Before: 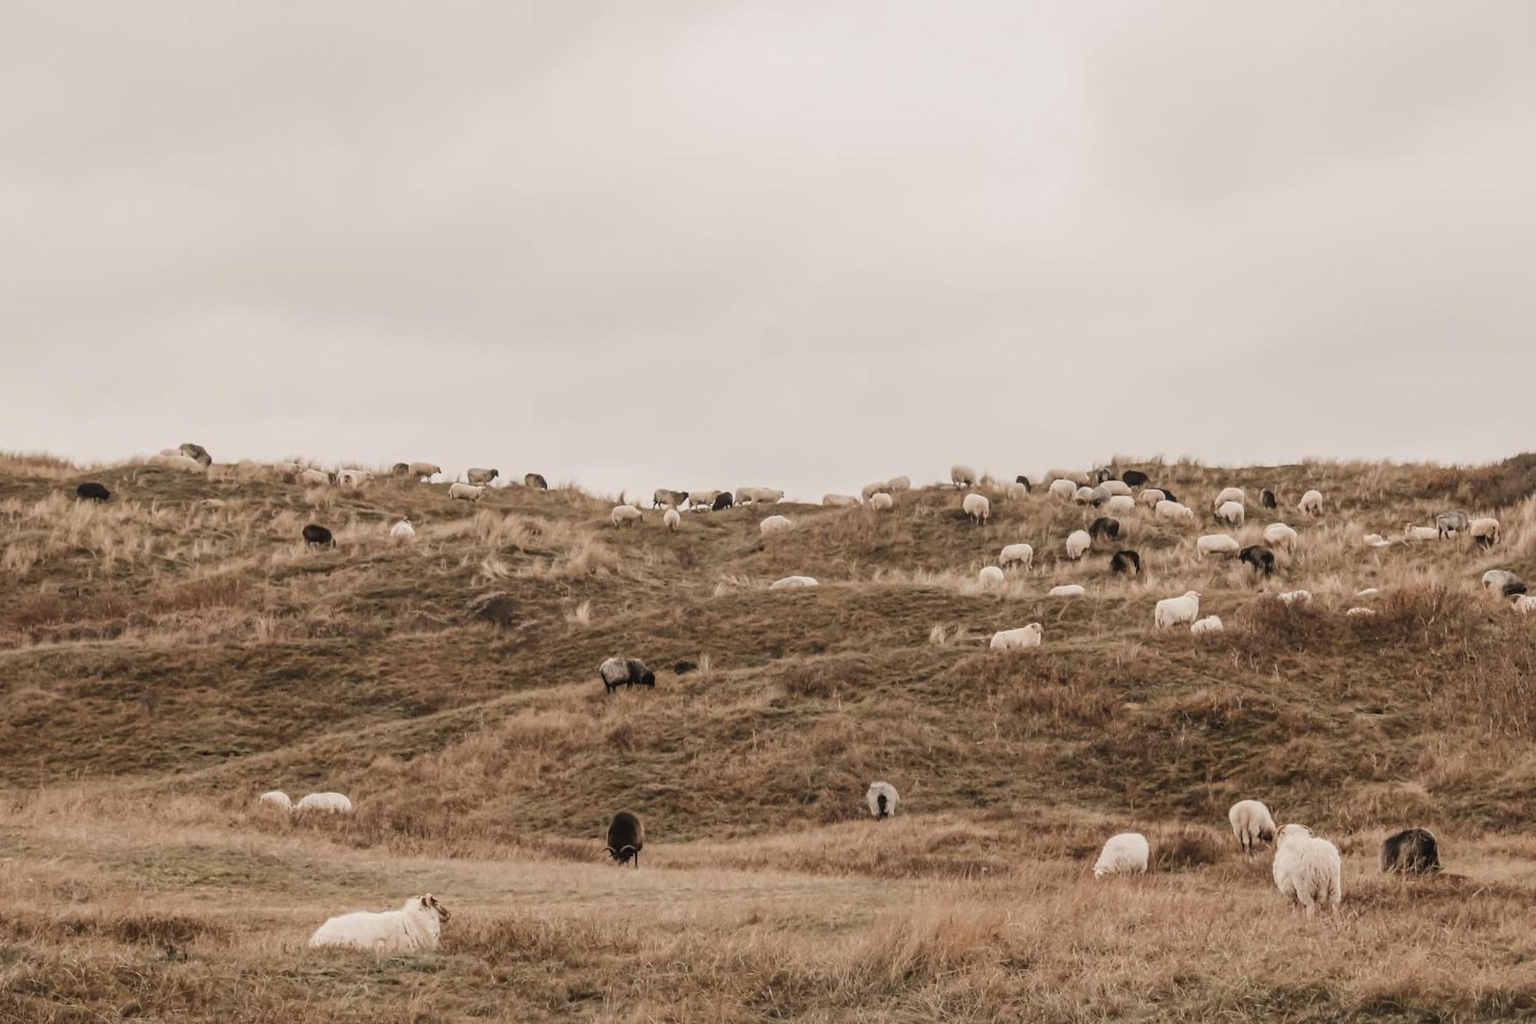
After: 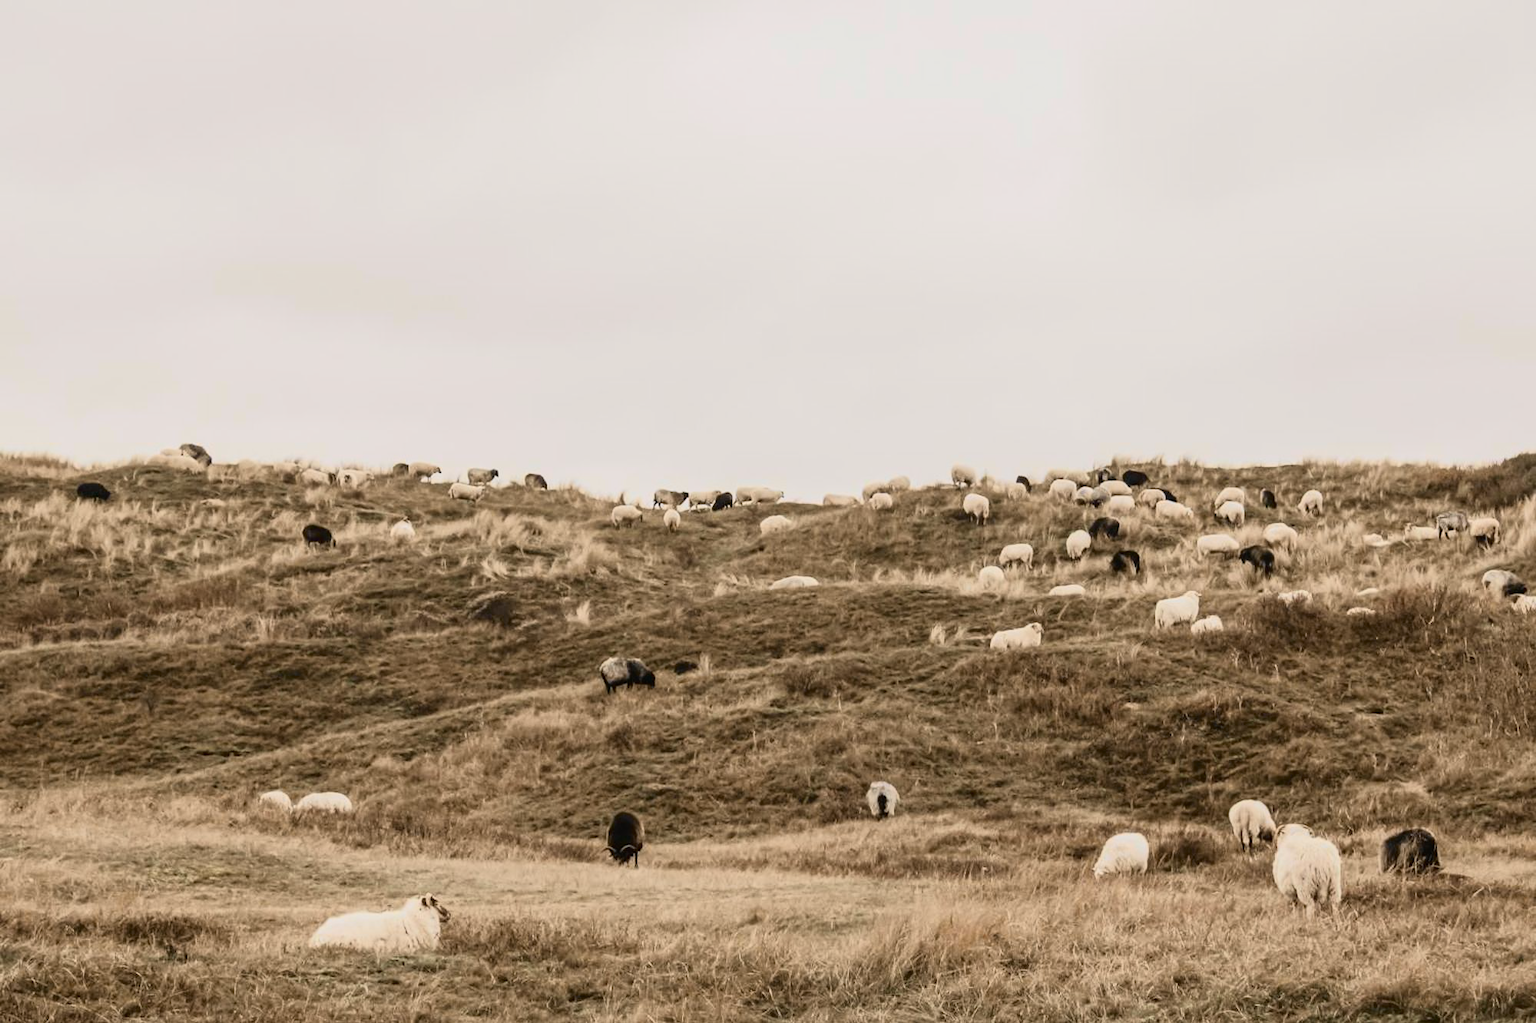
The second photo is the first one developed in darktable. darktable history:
tone curve: curves: ch0 [(0, 0.008) (0.081, 0.044) (0.177, 0.123) (0.283, 0.253) (0.427, 0.441) (0.495, 0.524) (0.661, 0.756) (0.796, 0.859) (1, 0.951)]; ch1 [(0, 0) (0.161, 0.092) (0.35, 0.33) (0.392, 0.392) (0.427, 0.426) (0.479, 0.472) (0.505, 0.5) (0.521, 0.519) (0.567, 0.556) (0.583, 0.588) (0.625, 0.627) (0.678, 0.733) (1, 1)]; ch2 [(0, 0) (0.346, 0.362) (0.404, 0.427) (0.502, 0.499) (0.523, 0.522) (0.544, 0.561) (0.58, 0.59) (0.629, 0.642) (0.717, 0.678) (1, 1)], color space Lab, independent channels, preserve colors none
